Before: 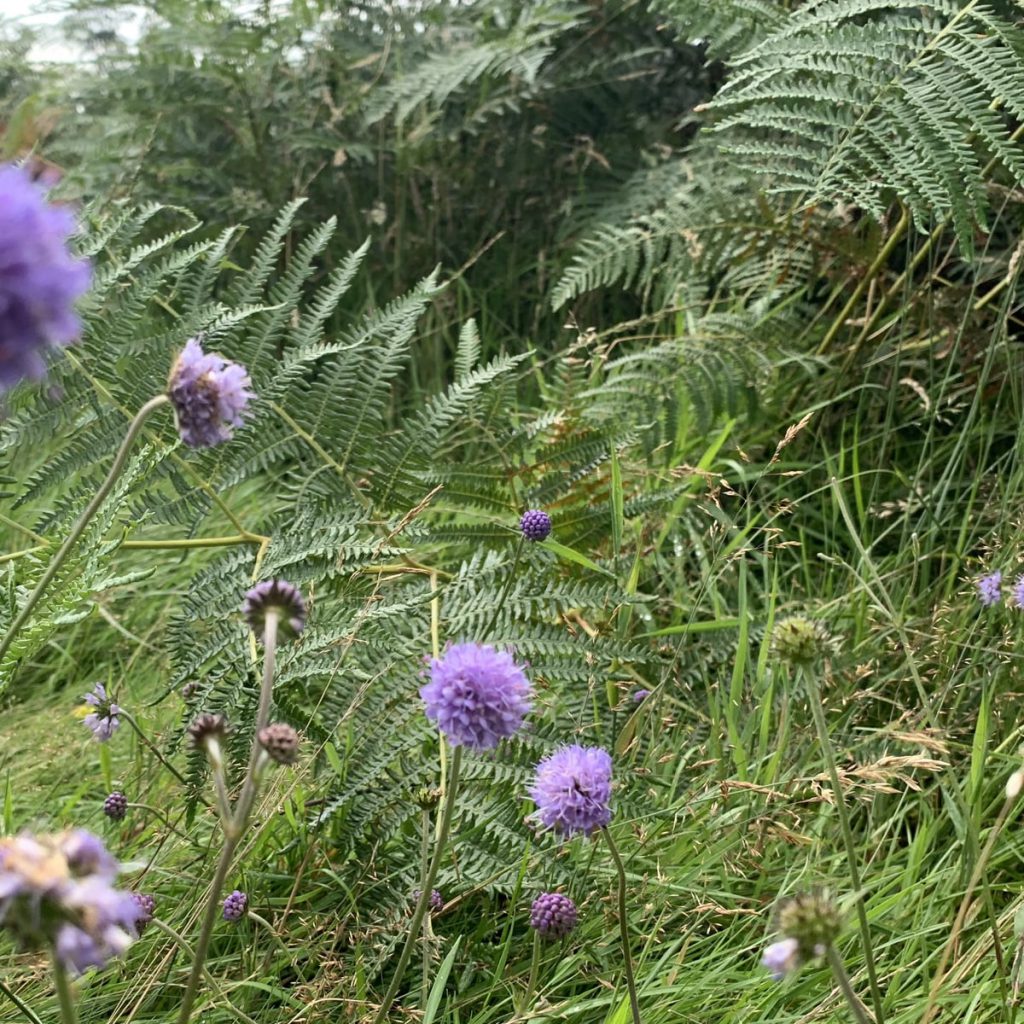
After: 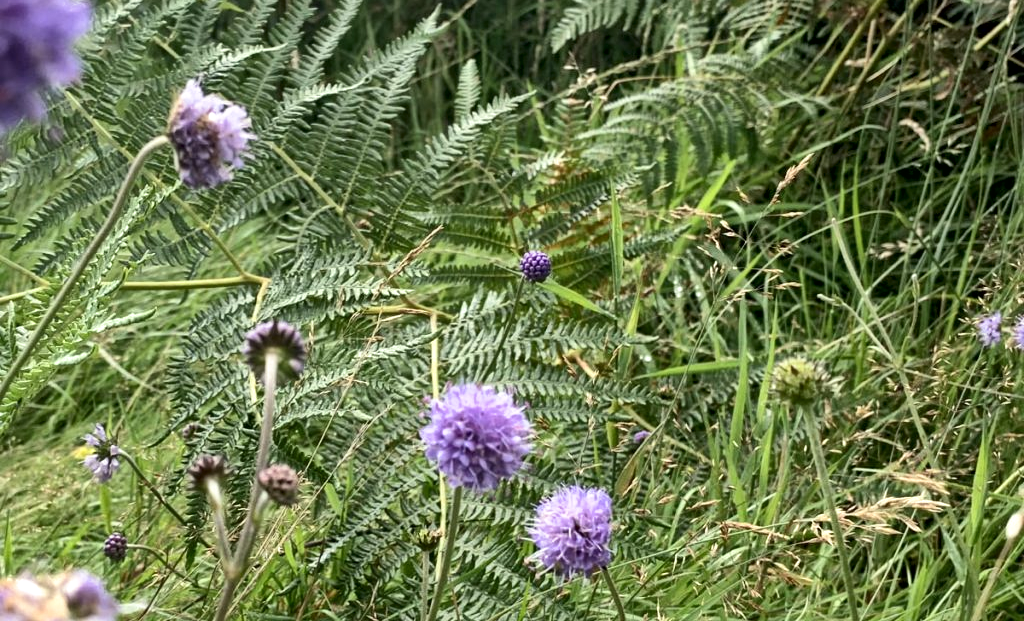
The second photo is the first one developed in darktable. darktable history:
crop and rotate: top 25.357%, bottom 13.942%
split-toning: shadows › saturation 0.61, highlights › saturation 0.58, balance -28.74, compress 87.36%
local contrast: mode bilateral grid, contrast 20, coarseness 19, detail 163%, midtone range 0.2
exposure: exposure 0.127 EV, compensate highlight preservation false
